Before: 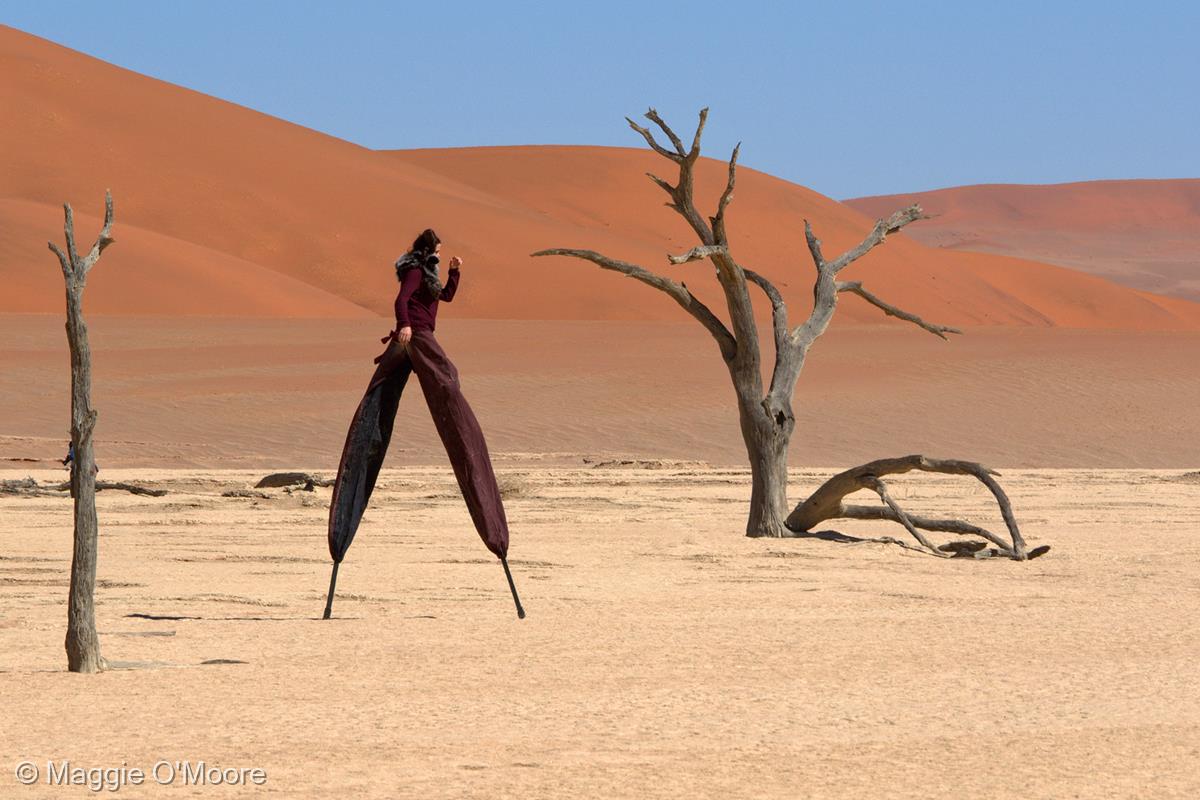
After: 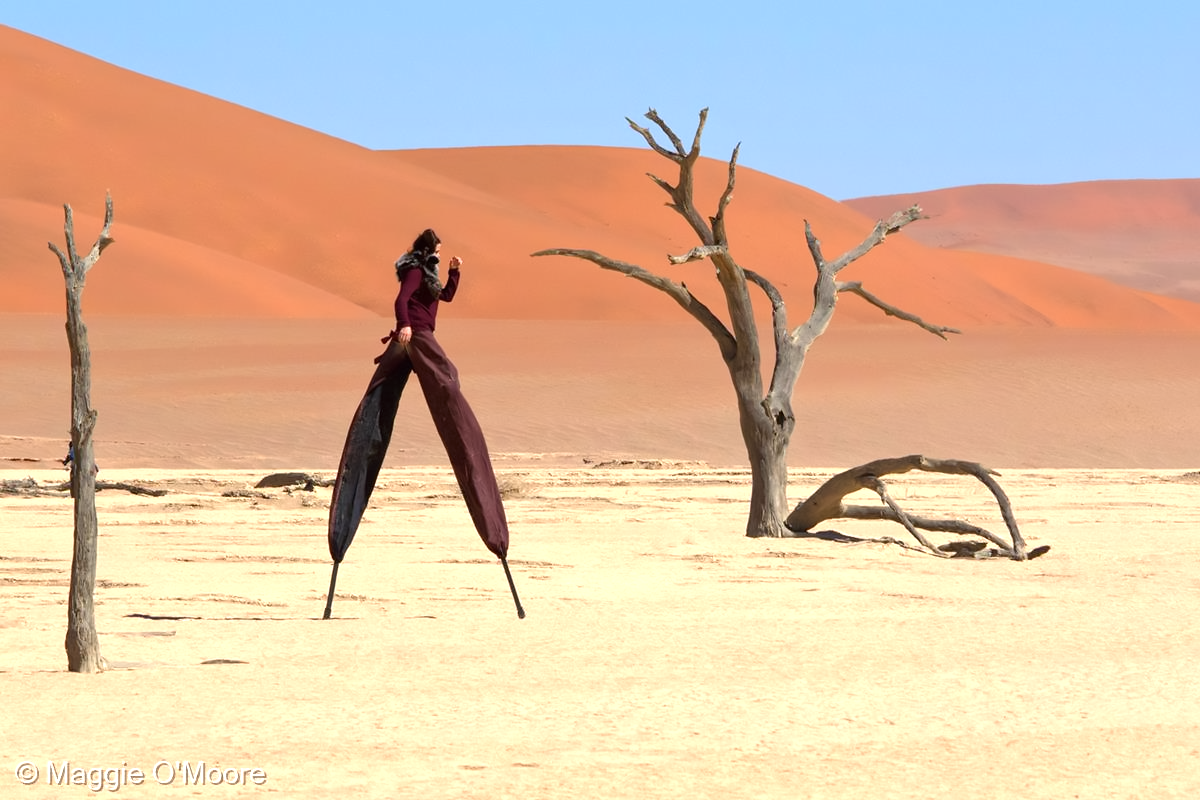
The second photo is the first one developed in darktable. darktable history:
exposure: exposure 0.7 EV, compensate highlight preservation false
astrophoto denoise: on, module defaults | blend: blend mode normal, opacity 50%; mask: uniform (no mask)
